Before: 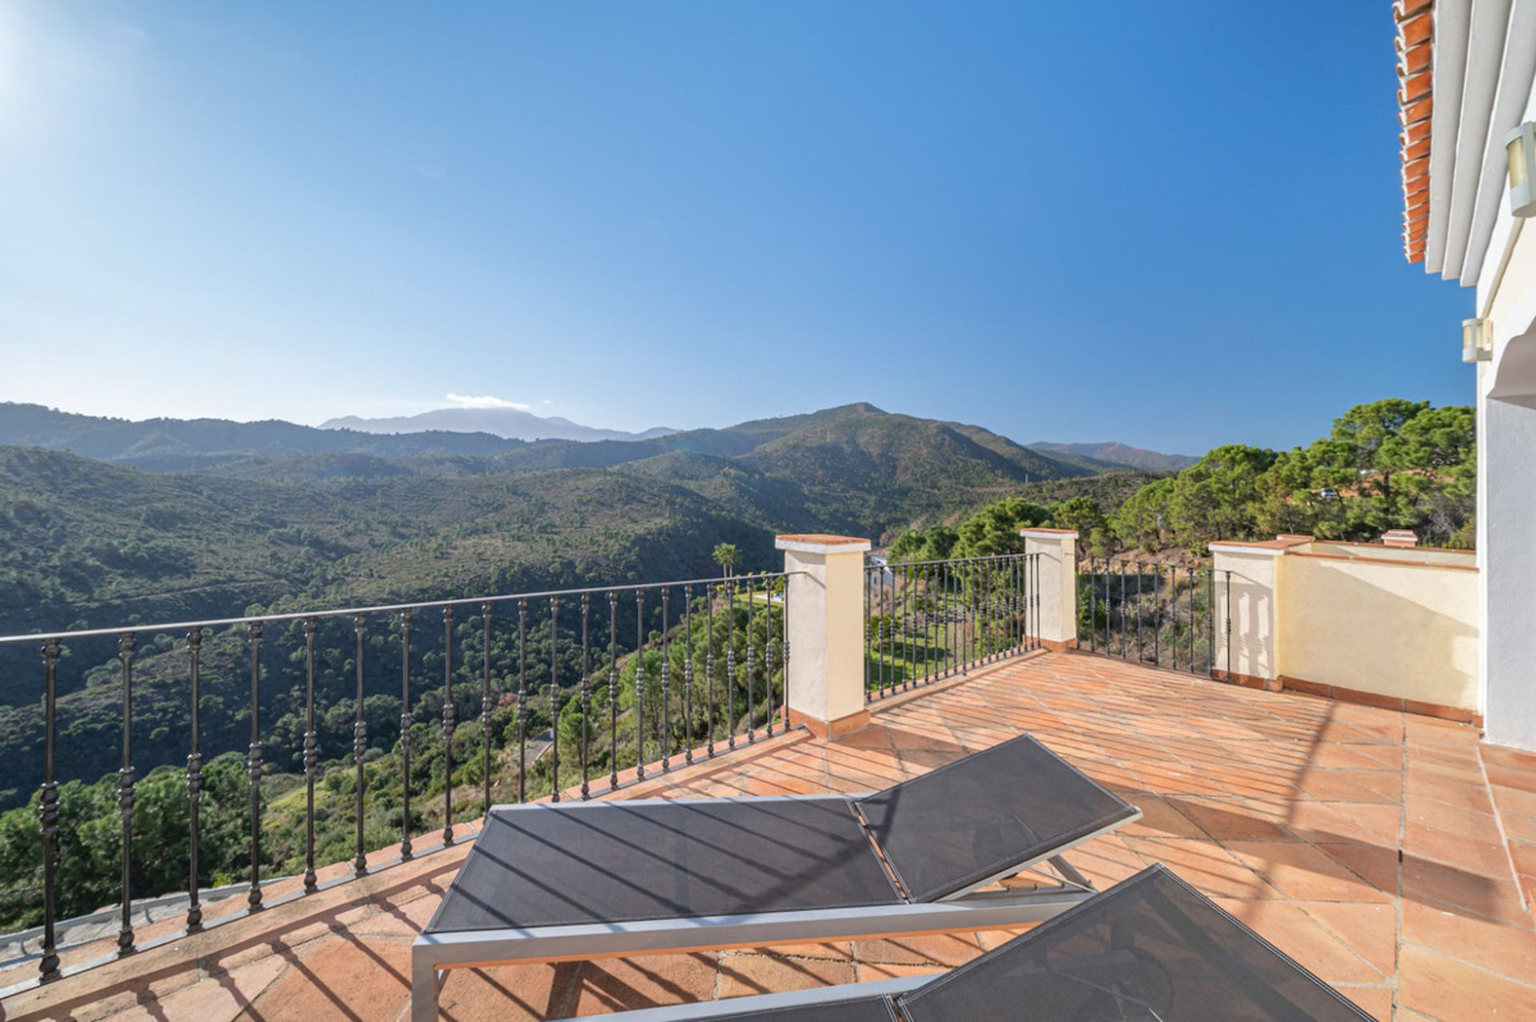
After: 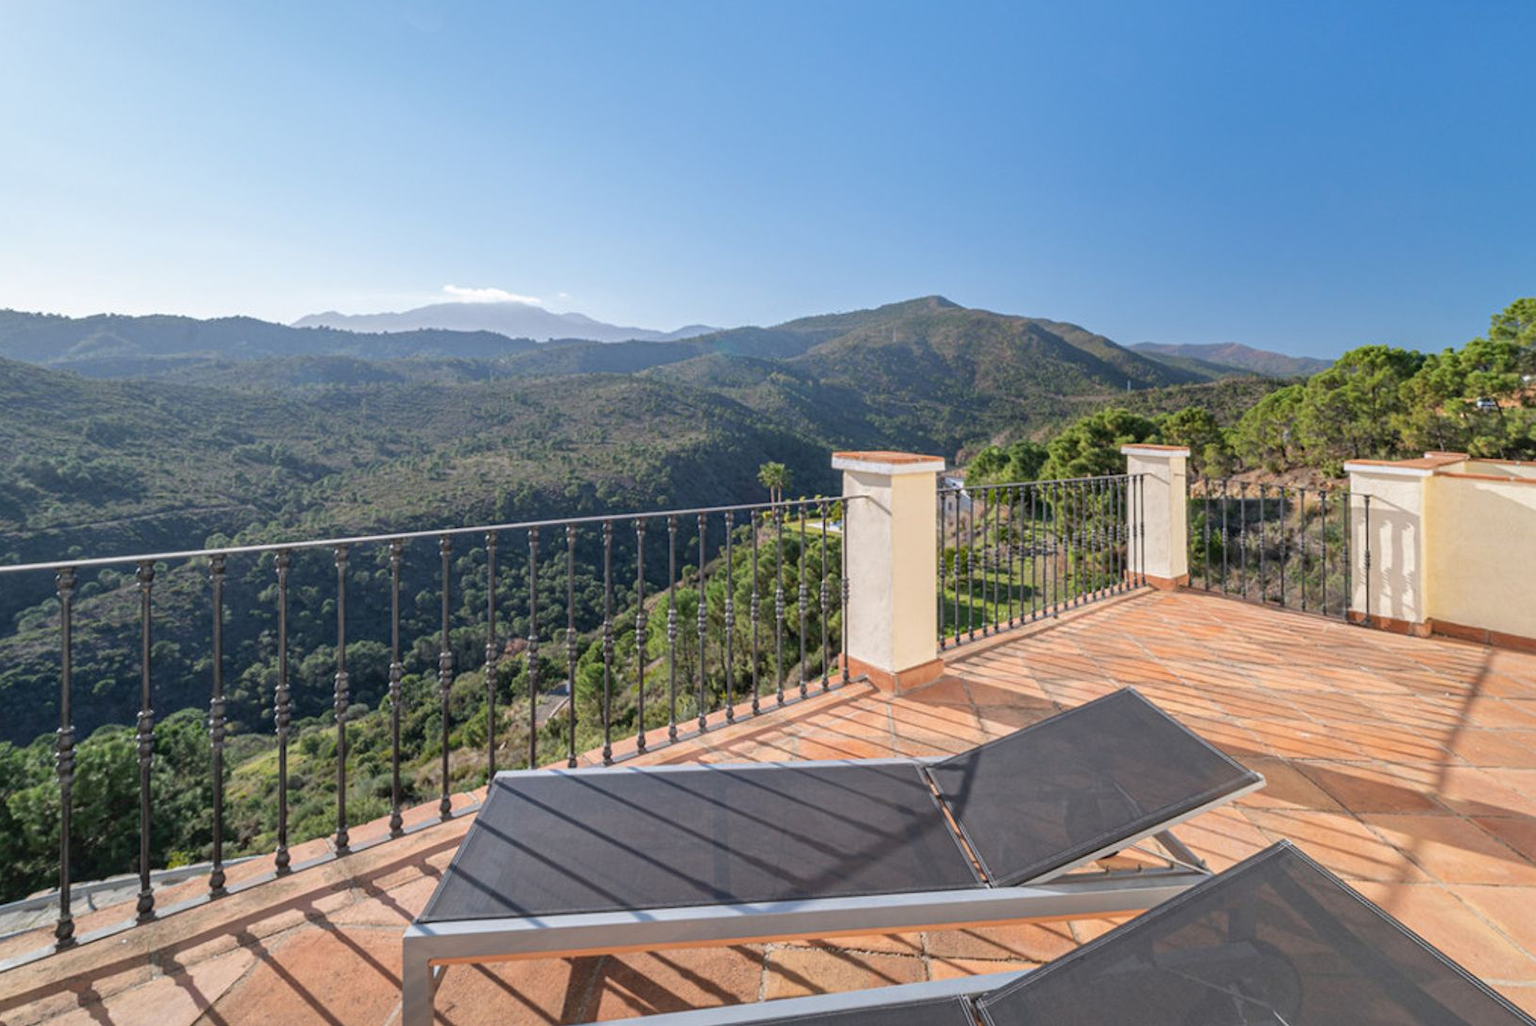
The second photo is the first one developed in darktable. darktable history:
crop and rotate: left 4.637%, top 14.94%, right 10.702%
